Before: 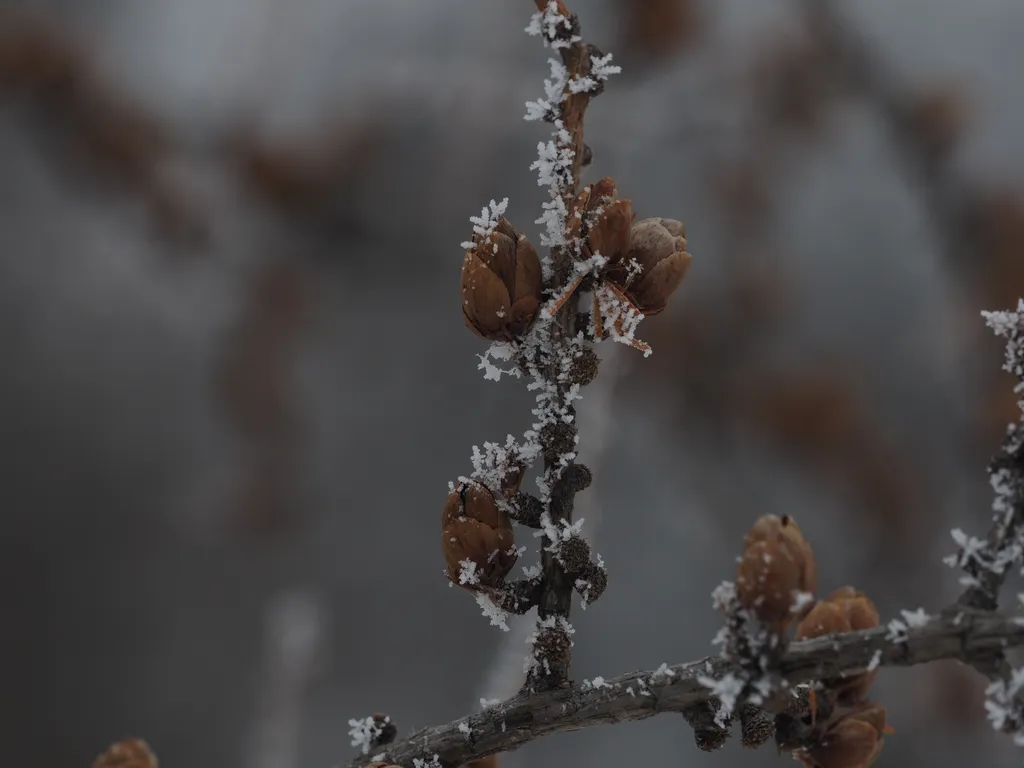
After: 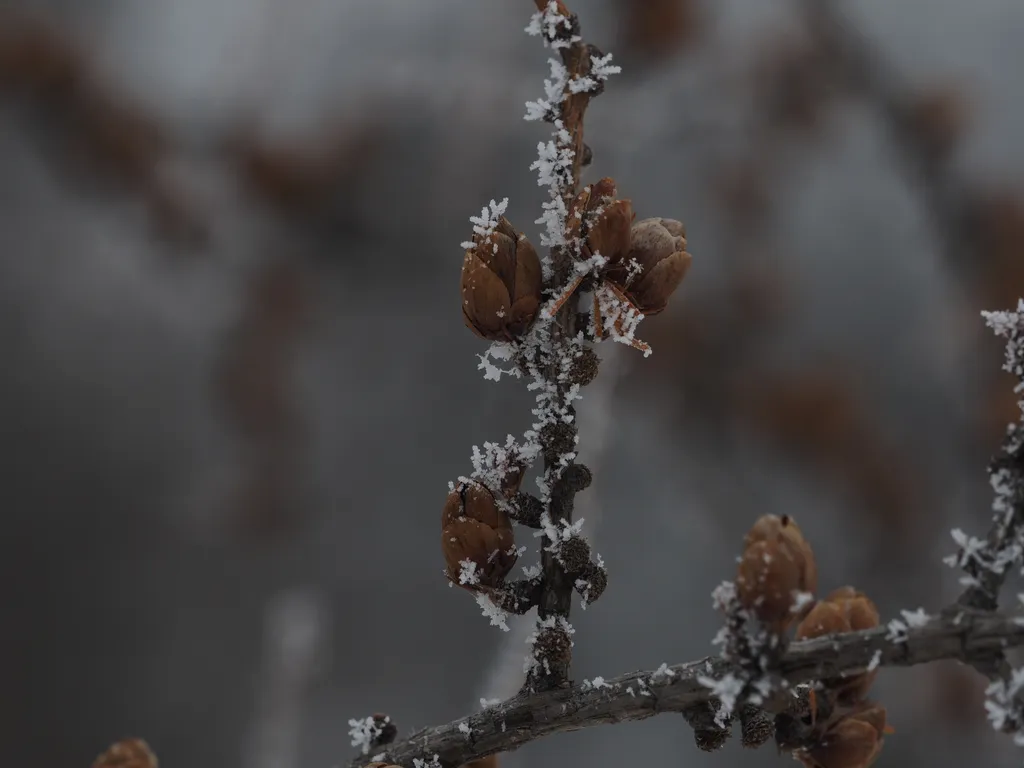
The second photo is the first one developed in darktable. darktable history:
color correction: highlights b* 0.037, saturation 0.989
contrast brightness saturation: contrast 0.081, saturation 0.016
